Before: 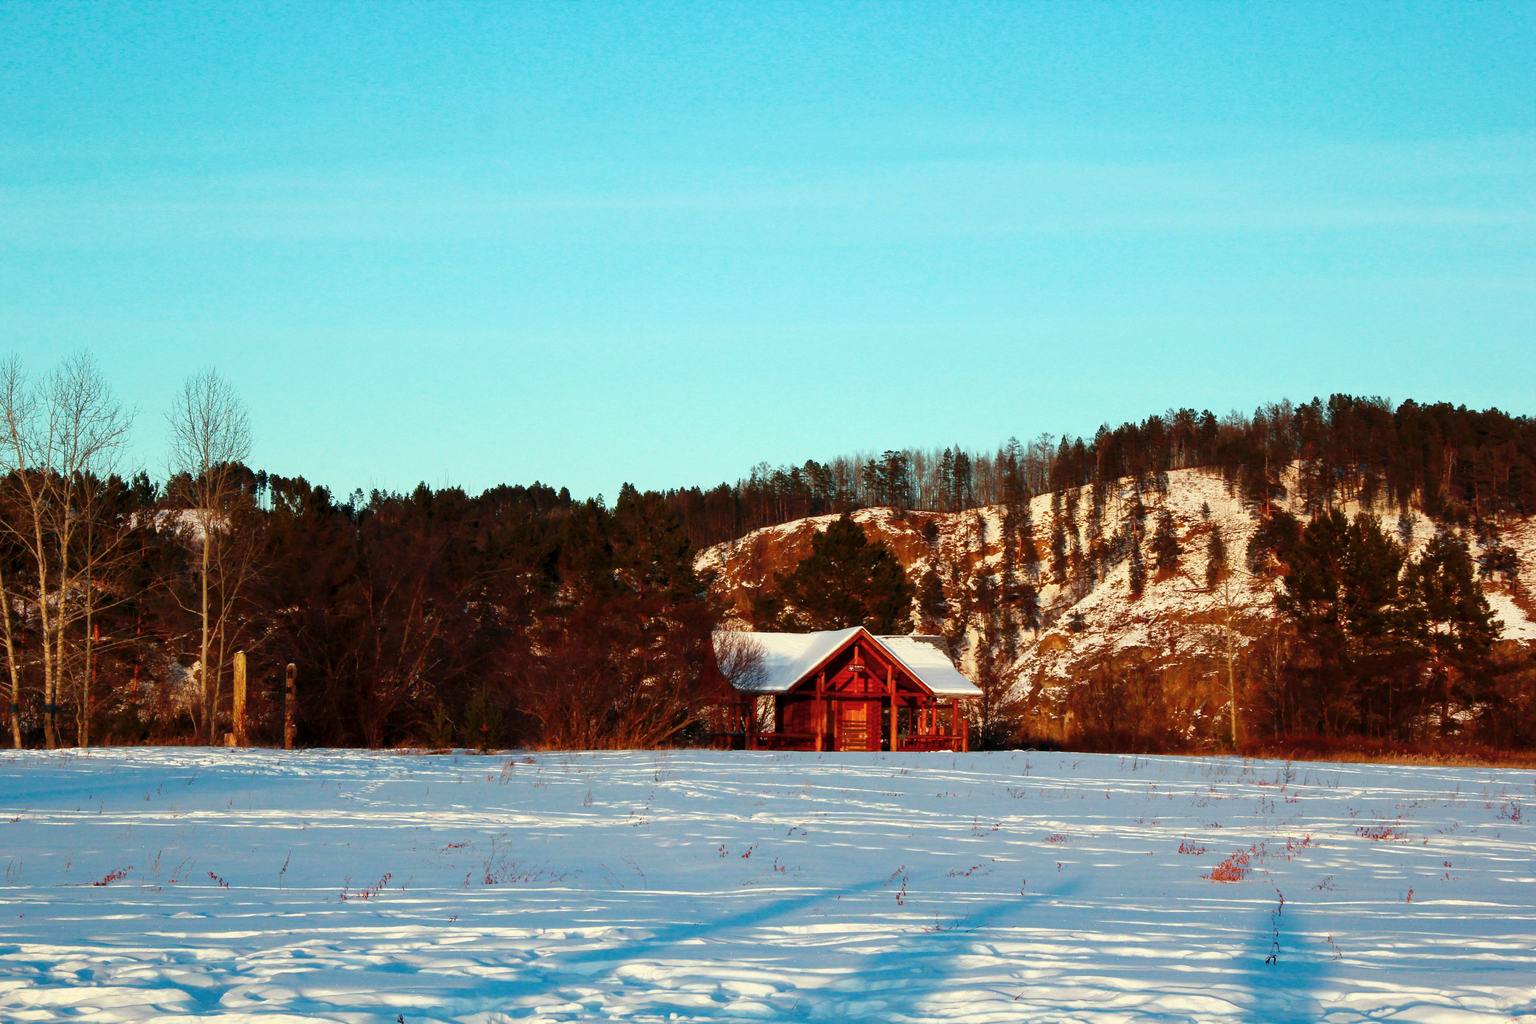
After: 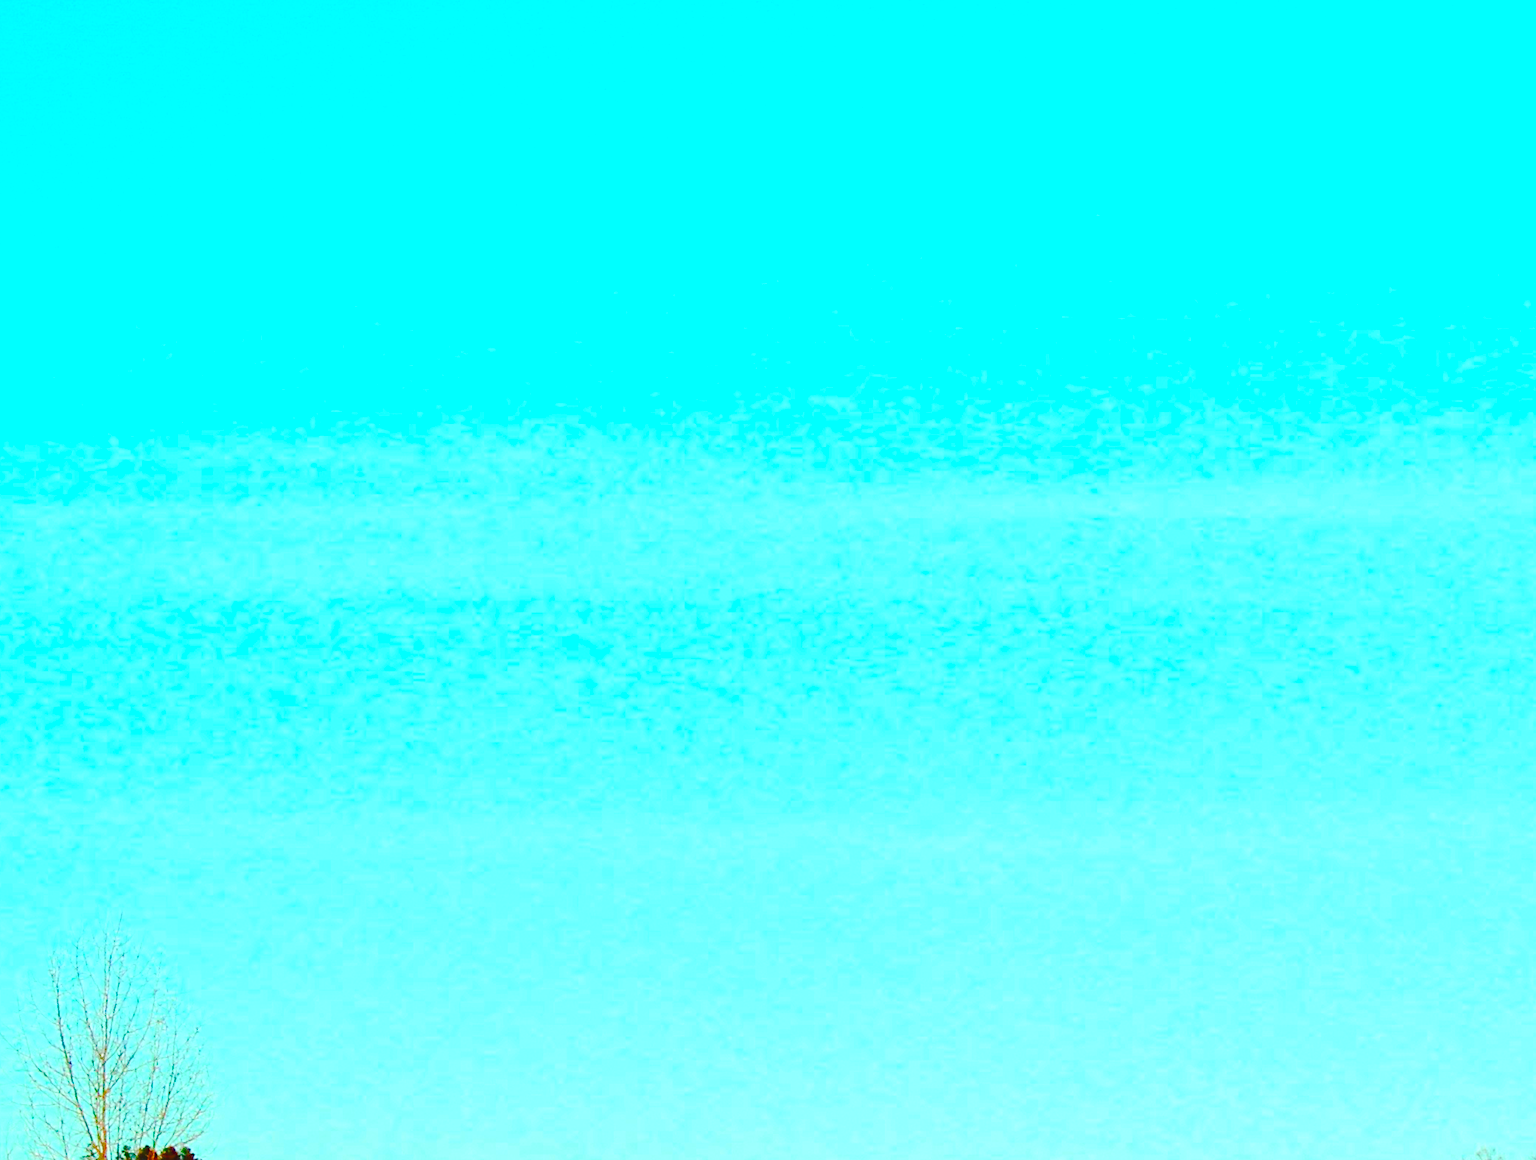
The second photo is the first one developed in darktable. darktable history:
crop and rotate: left 10.795%, top 0.048%, right 48.968%, bottom 54.365%
color balance rgb: linear chroma grading › shadows 31.507%, linear chroma grading › global chroma -1.937%, linear chroma grading › mid-tones 4.4%, perceptual saturation grading › global saturation 20%, perceptual saturation grading › highlights 3.649%, perceptual saturation grading › shadows 49.896%, saturation formula JzAzBz (2021)
exposure: exposure 0.602 EV, compensate highlight preservation false
contrast brightness saturation: contrast 0.243, brightness 0.269, saturation 0.38
tone equalizer: on, module defaults
tone curve: curves: ch0 [(0, 0.032) (0.094, 0.08) (0.265, 0.208) (0.41, 0.417) (0.485, 0.524) (0.638, 0.673) (0.845, 0.828) (0.994, 0.964)]; ch1 [(0, 0) (0.161, 0.092) (0.37, 0.302) (0.437, 0.456) (0.469, 0.482) (0.498, 0.504) (0.576, 0.583) (0.644, 0.638) (0.725, 0.765) (1, 1)]; ch2 [(0, 0) (0.352, 0.403) (0.45, 0.469) (0.502, 0.504) (0.54, 0.521) (0.589, 0.576) (1, 1)], preserve colors none
contrast equalizer: octaves 7, y [[0.5, 0.486, 0.447, 0.446, 0.489, 0.5], [0.5 ×6], [0.5 ×6], [0 ×6], [0 ×6]]
